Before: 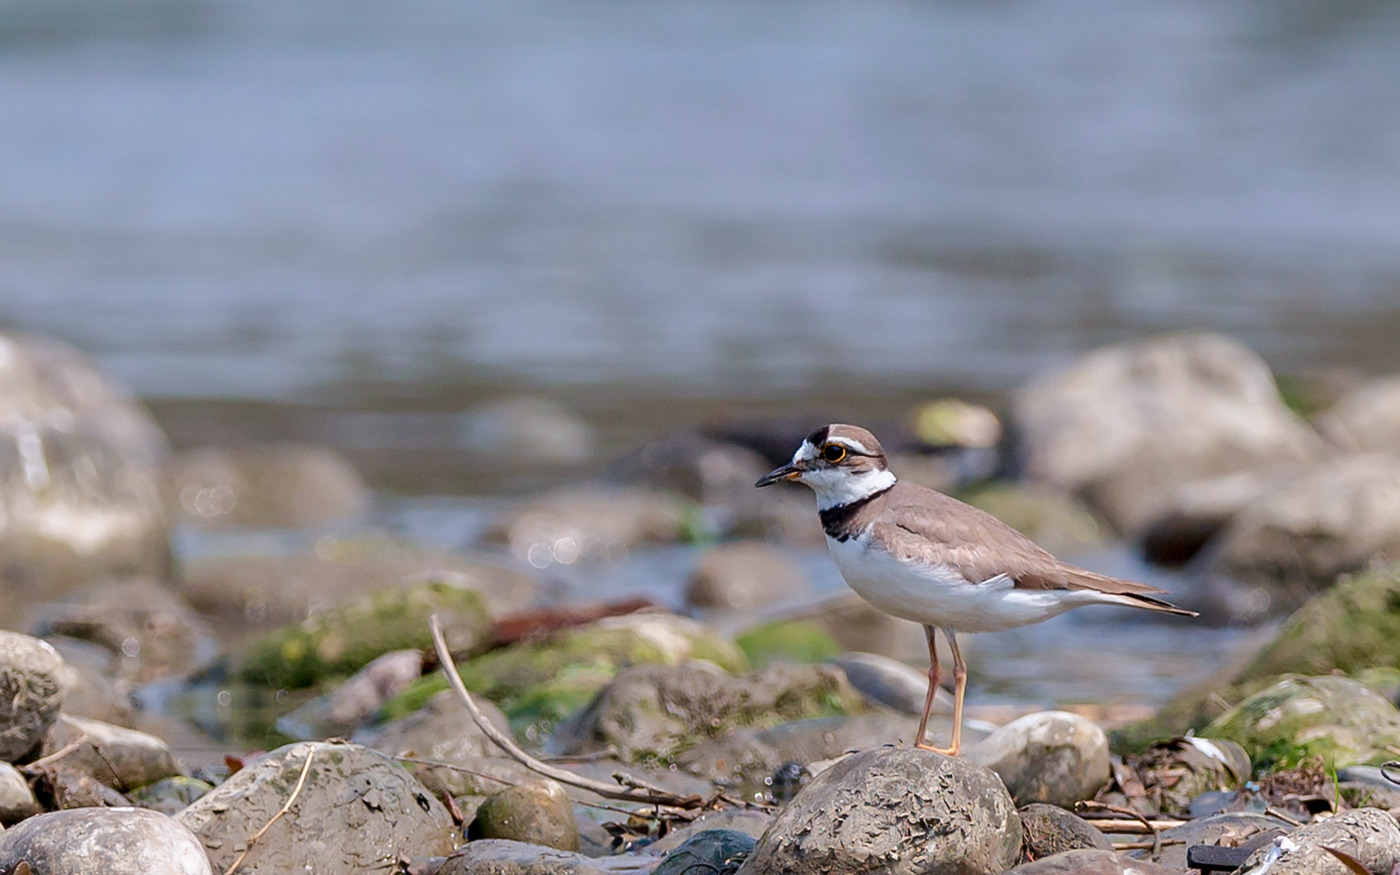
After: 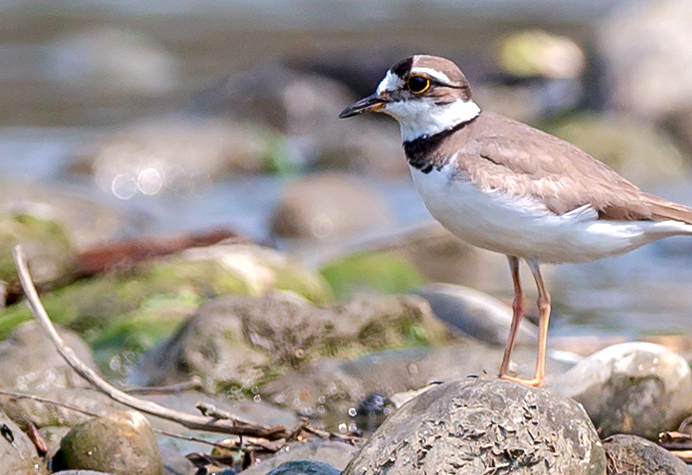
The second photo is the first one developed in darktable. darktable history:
exposure: exposure 0.497 EV, compensate highlight preservation false
crop: left 29.722%, top 42.221%, right 20.846%, bottom 3.486%
local contrast: mode bilateral grid, contrast 21, coarseness 50, detail 101%, midtone range 0.2
